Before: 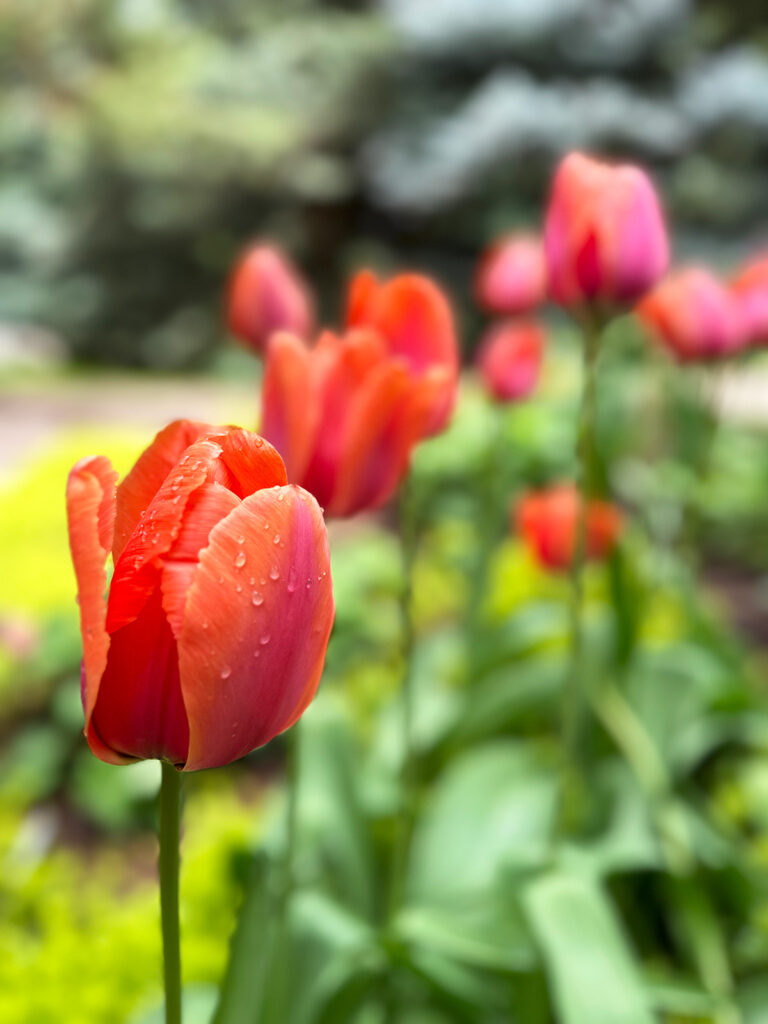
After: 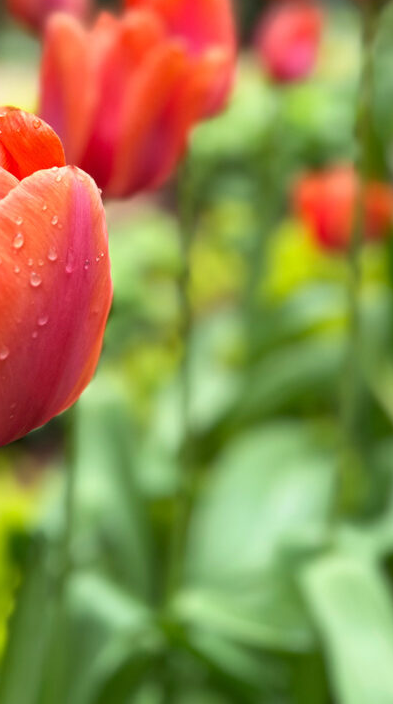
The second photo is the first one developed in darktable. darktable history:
crop and rotate: left 28.982%, top 31.18%, right 19.827%
